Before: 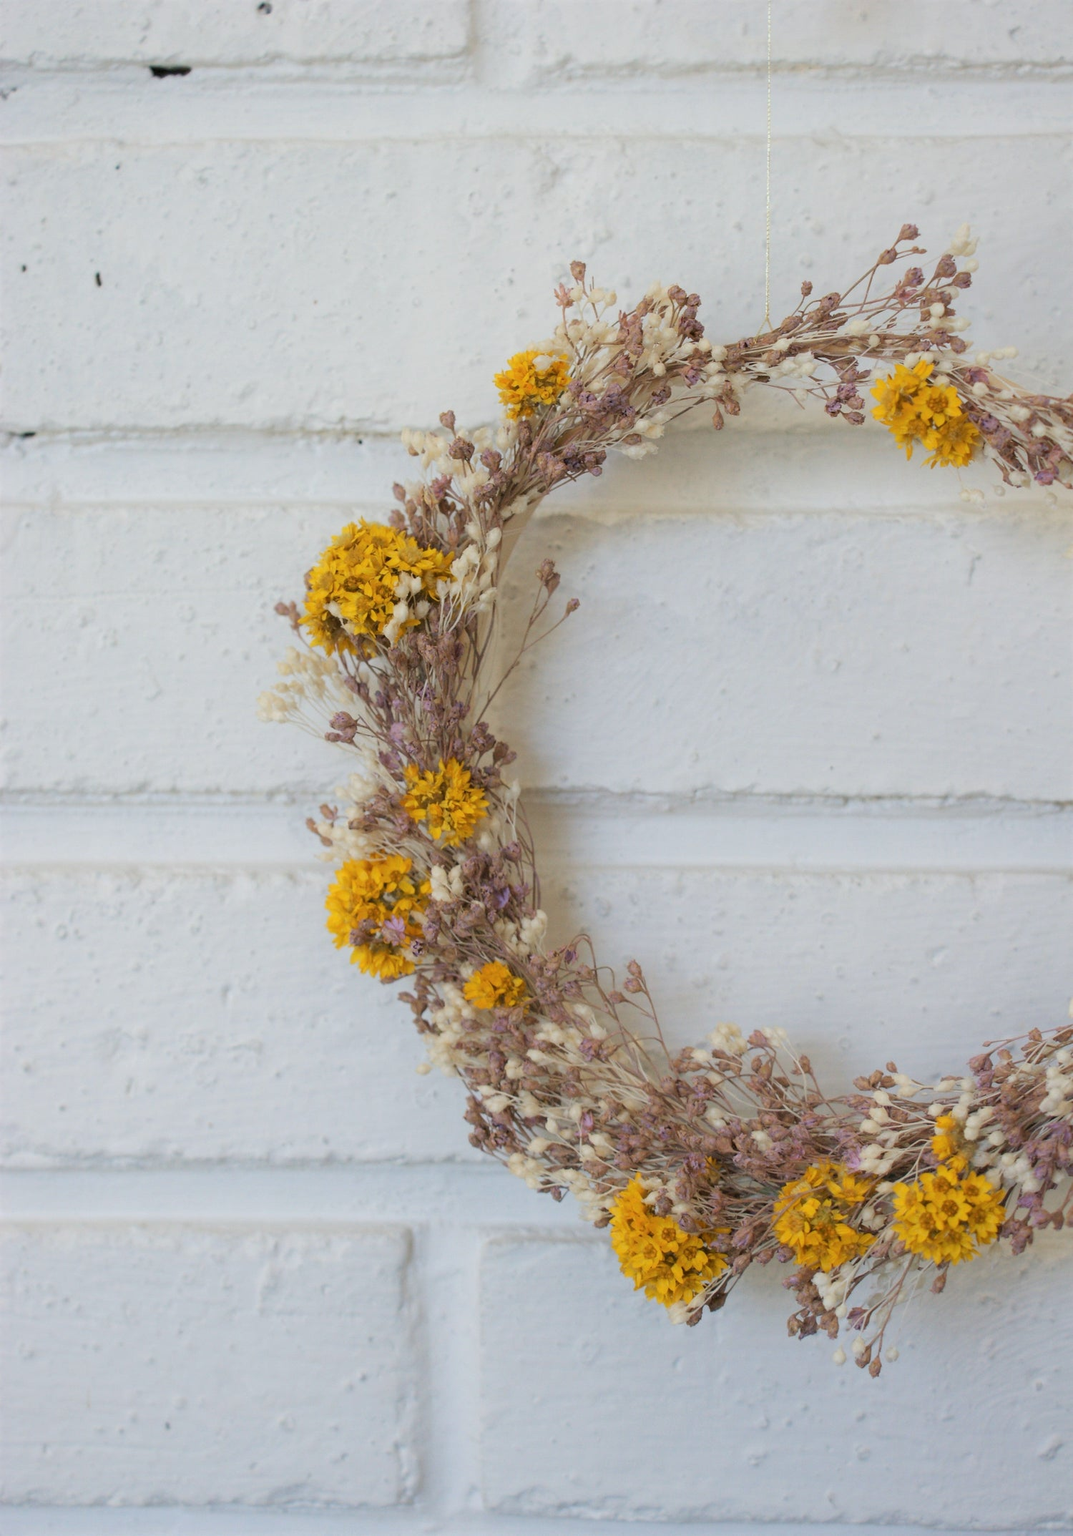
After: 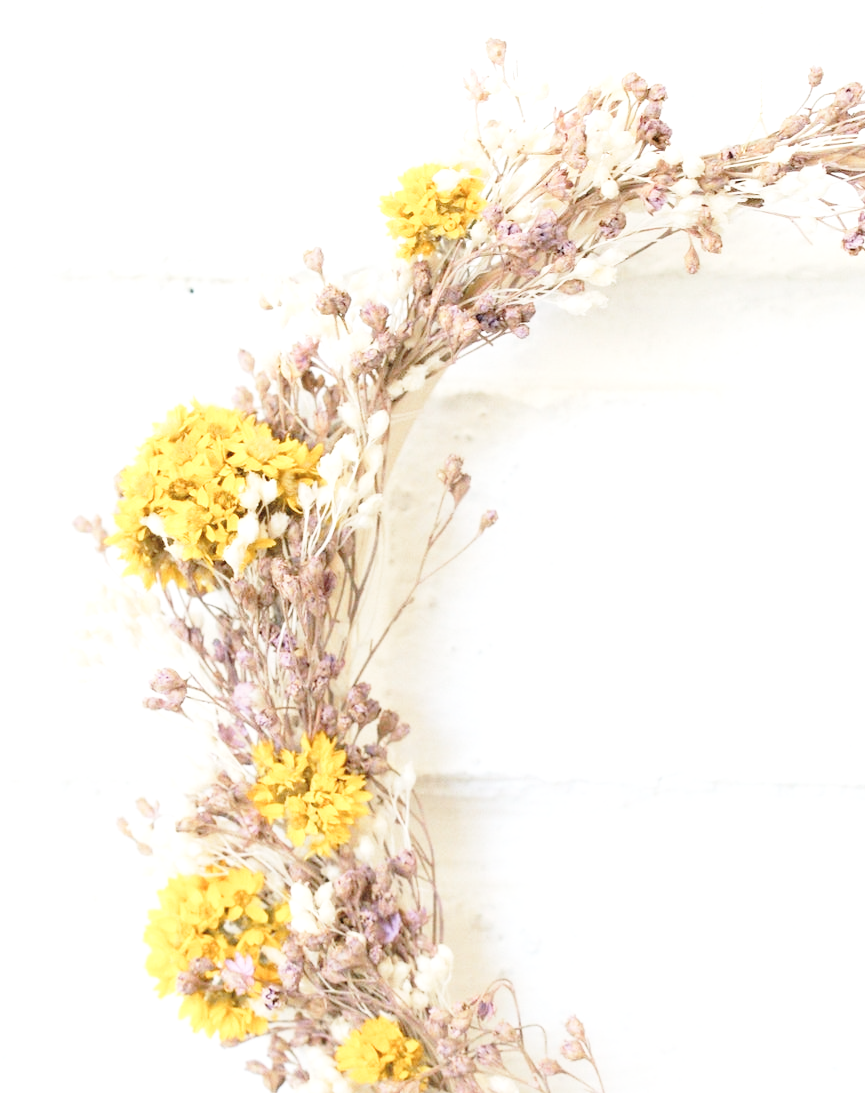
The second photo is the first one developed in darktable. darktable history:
color zones: curves: ch0 [(0, 0.5) (0.143, 0.5) (0.286, 0.5) (0.429, 0.504) (0.571, 0.5) (0.714, 0.509) (0.857, 0.5) (1, 0.5)]; ch1 [(0, 0.425) (0.143, 0.425) (0.286, 0.375) (0.429, 0.405) (0.571, 0.5) (0.714, 0.47) (0.857, 0.425) (1, 0.435)]; ch2 [(0, 0.5) (0.143, 0.5) (0.286, 0.5) (0.429, 0.517) (0.571, 0.5) (0.714, 0.51) (0.857, 0.5) (1, 0.5)]
exposure: black level correction 0, exposure 1.199 EV, compensate exposure bias true, compensate highlight preservation false
base curve: curves: ch0 [(0, 0) (0.028, 0.03) (0.121, 0.232) (0.46, 0.748) (0.859, 0.968) (1, 1)], preserve colors none
crop: left 20.815%, top 15.246%, right 21.489%, bottom 33.845%
